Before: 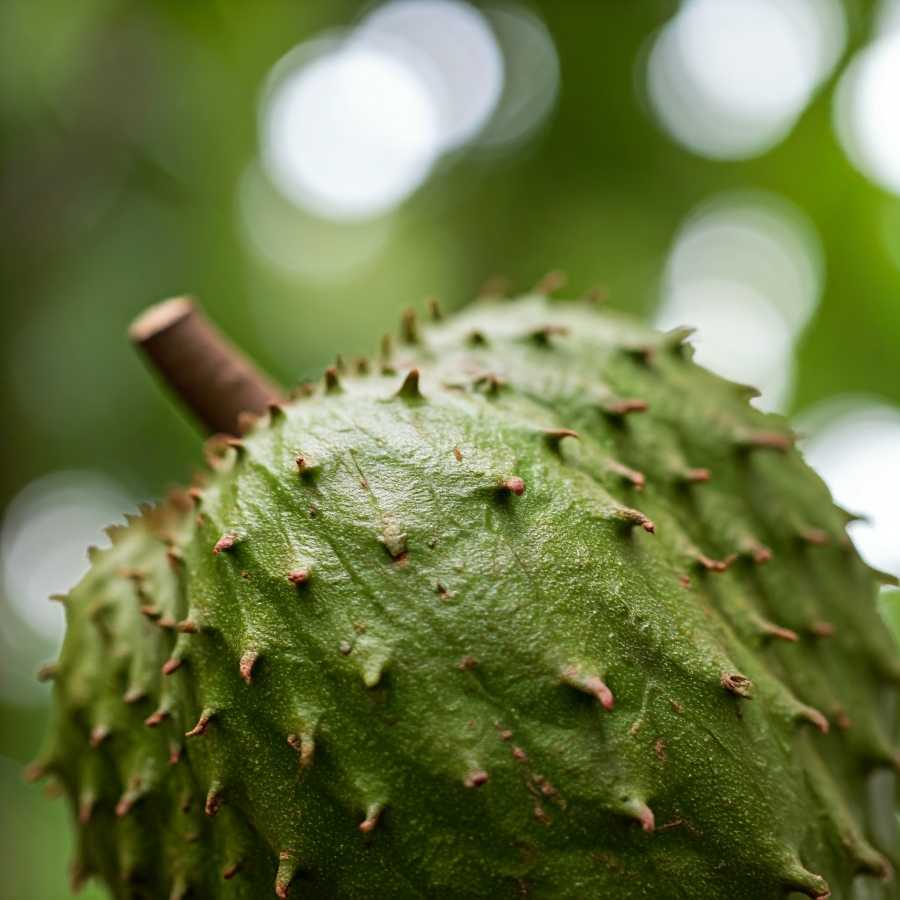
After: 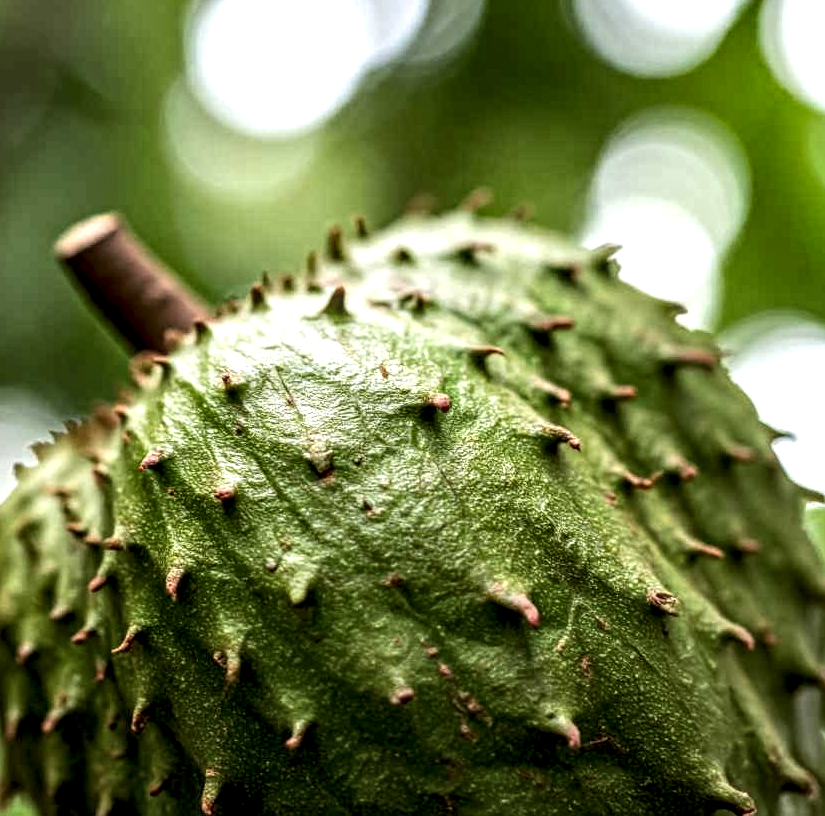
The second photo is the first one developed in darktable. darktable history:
local contrast: highlights 0%, shadows 0%, detail 182%
tone equalizer: -8 EV -0.417 EV, -7 EV -0.389 EV, -6 EV -0.333 EV, -5 EV -0.222 EV, -3 EV 0.222 EV, -2 EV 0.333 EV, -1 EV 0.389 EV, +0 EV 0.417 EV, edges refinement/feathering 500, mask exposure compensation -1.57 EV, preserve details no
crop and rotate: left 8.262%, top 9.226%
